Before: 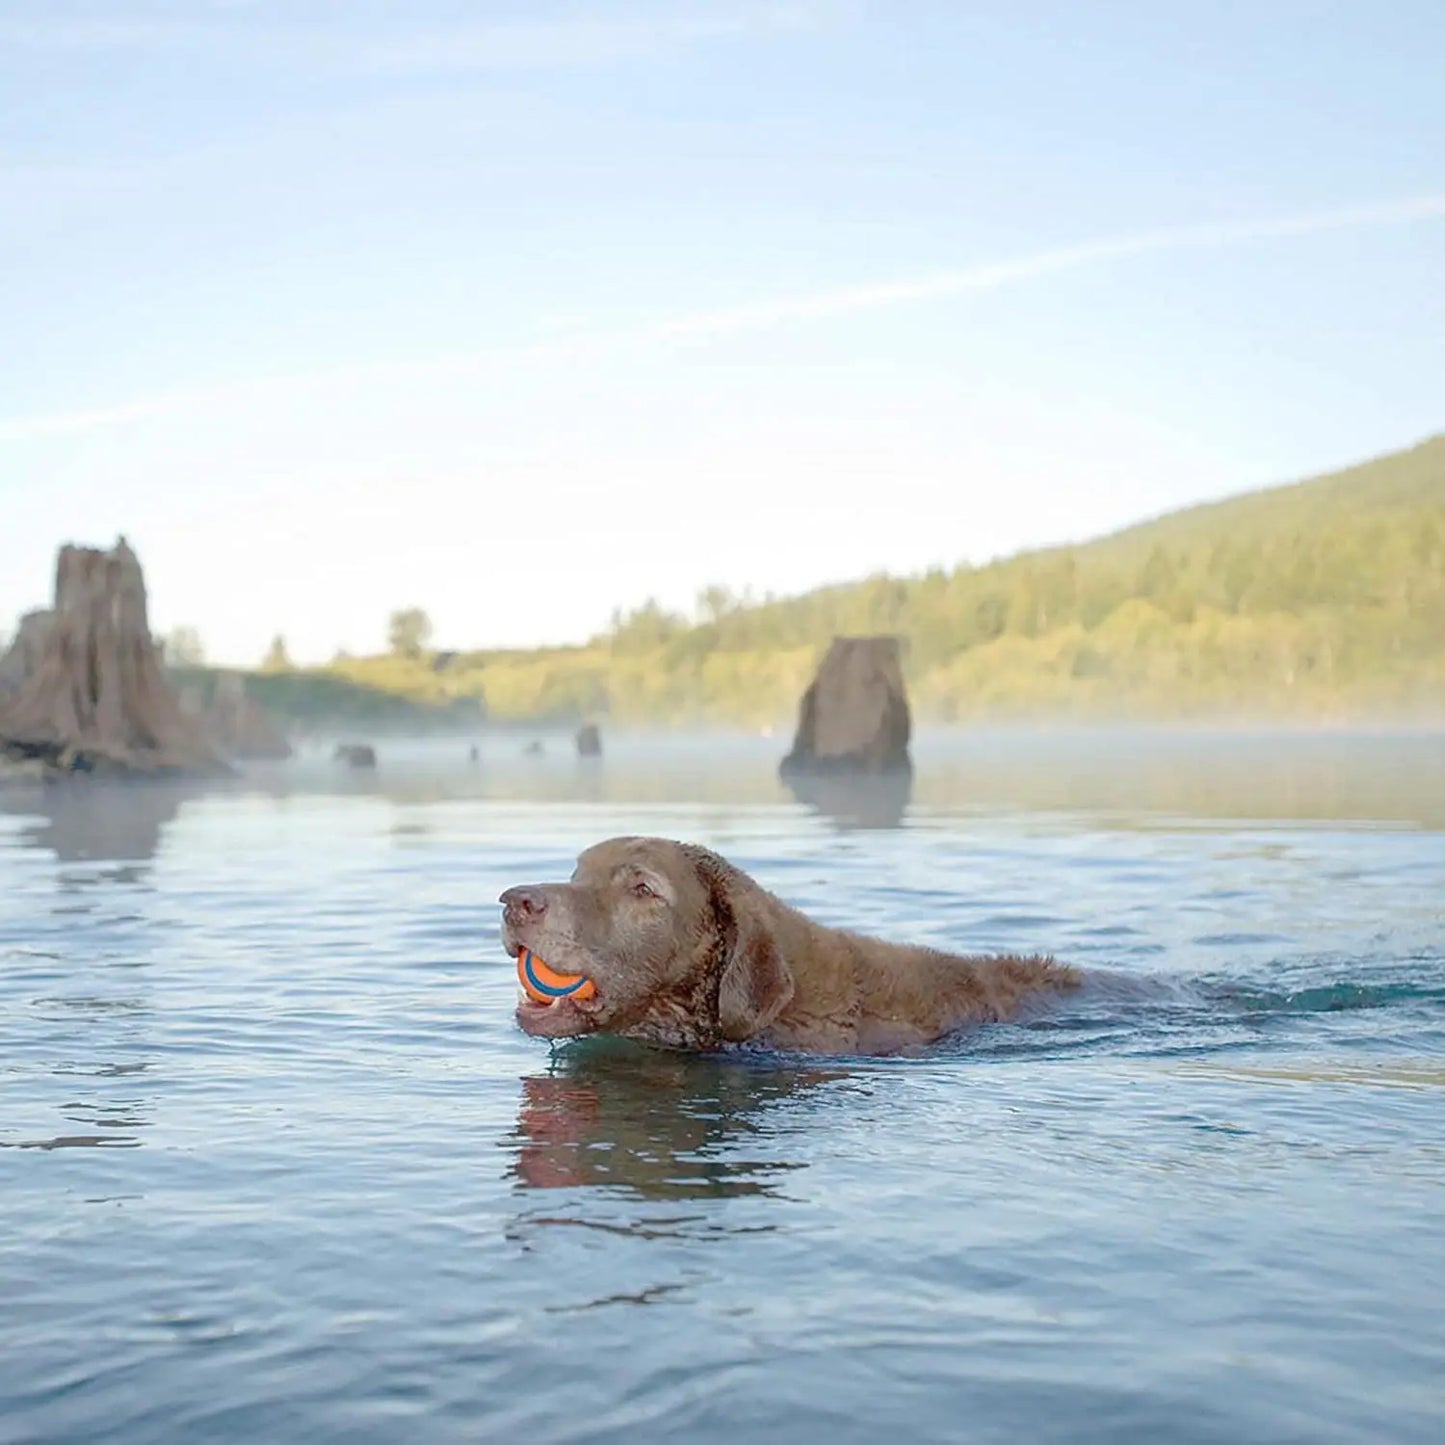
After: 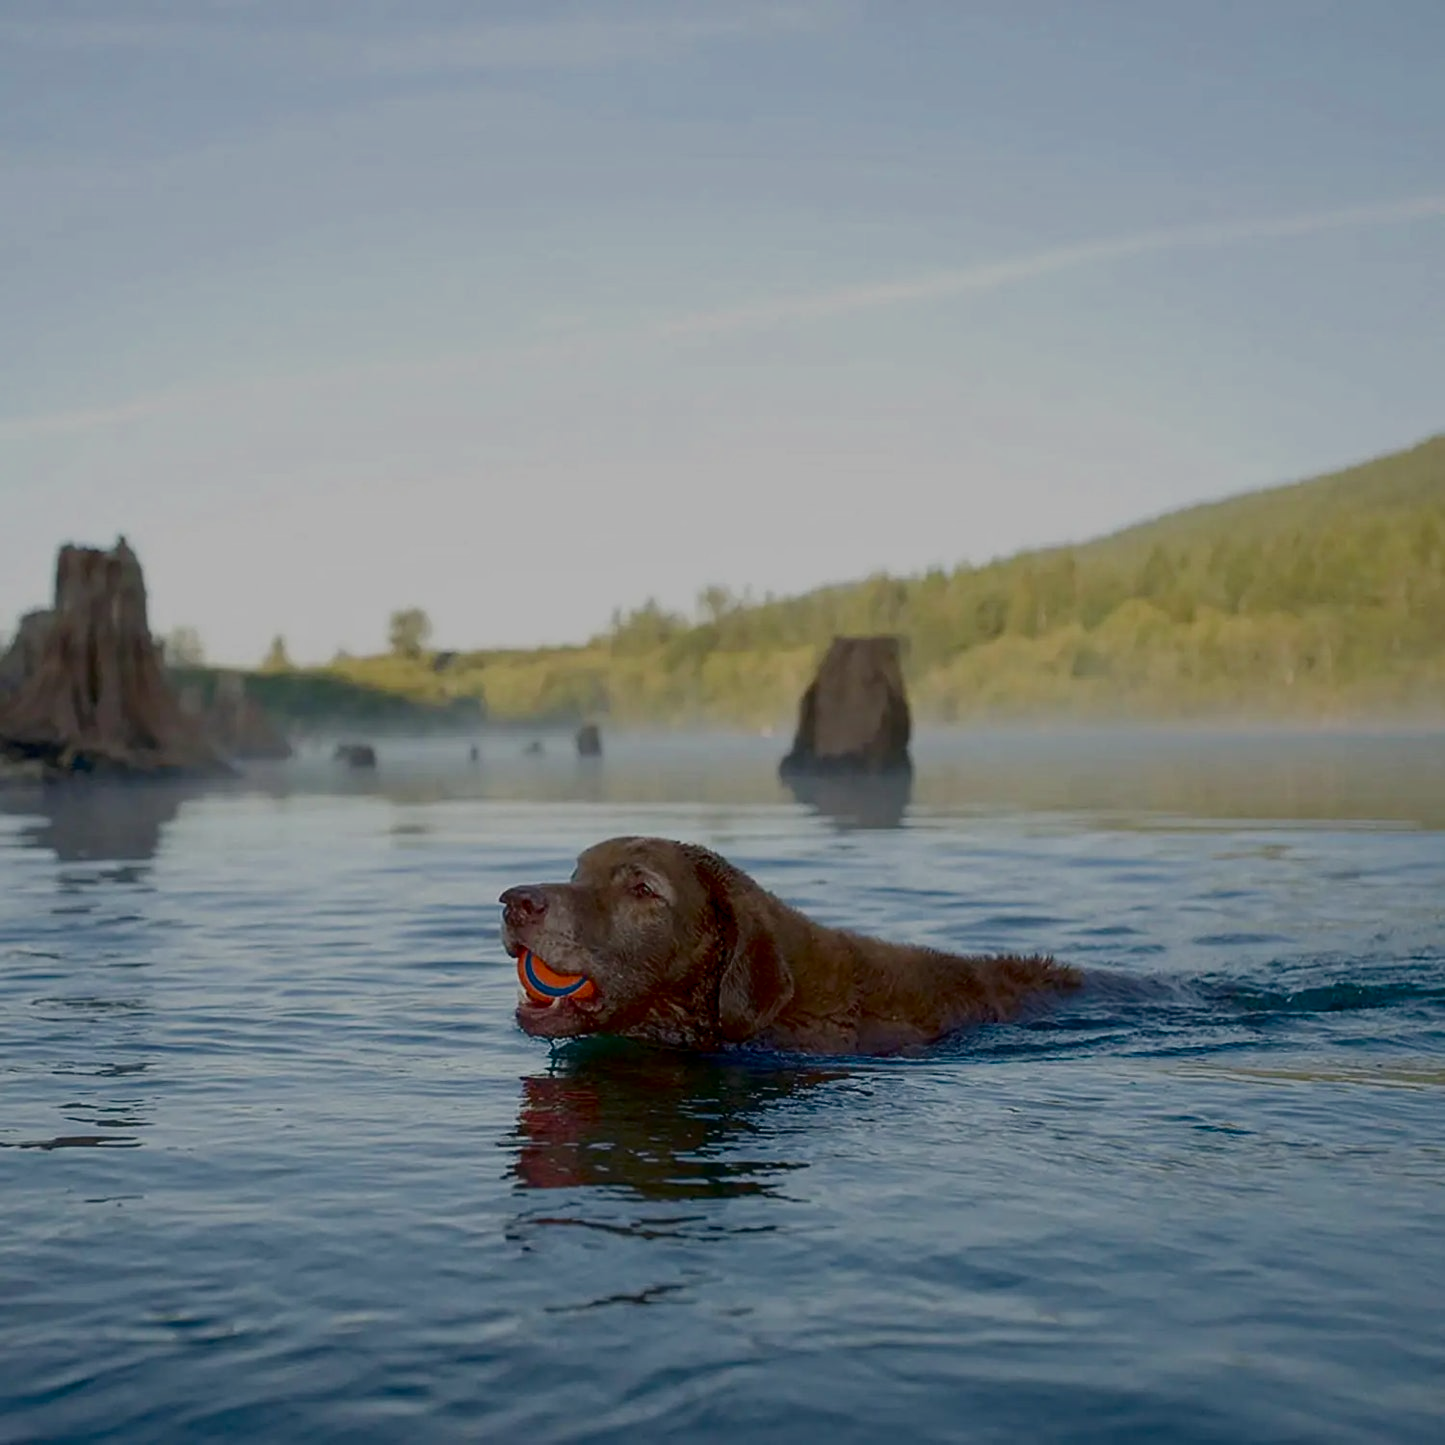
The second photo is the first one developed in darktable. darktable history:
contrast brightness saturation: contrast 0.09, brightness -0.59, saturation 0.17
filmic rgb: black relative exposure -7.65 EV, white relative exposure 4.56 EV, hardness 3.61
